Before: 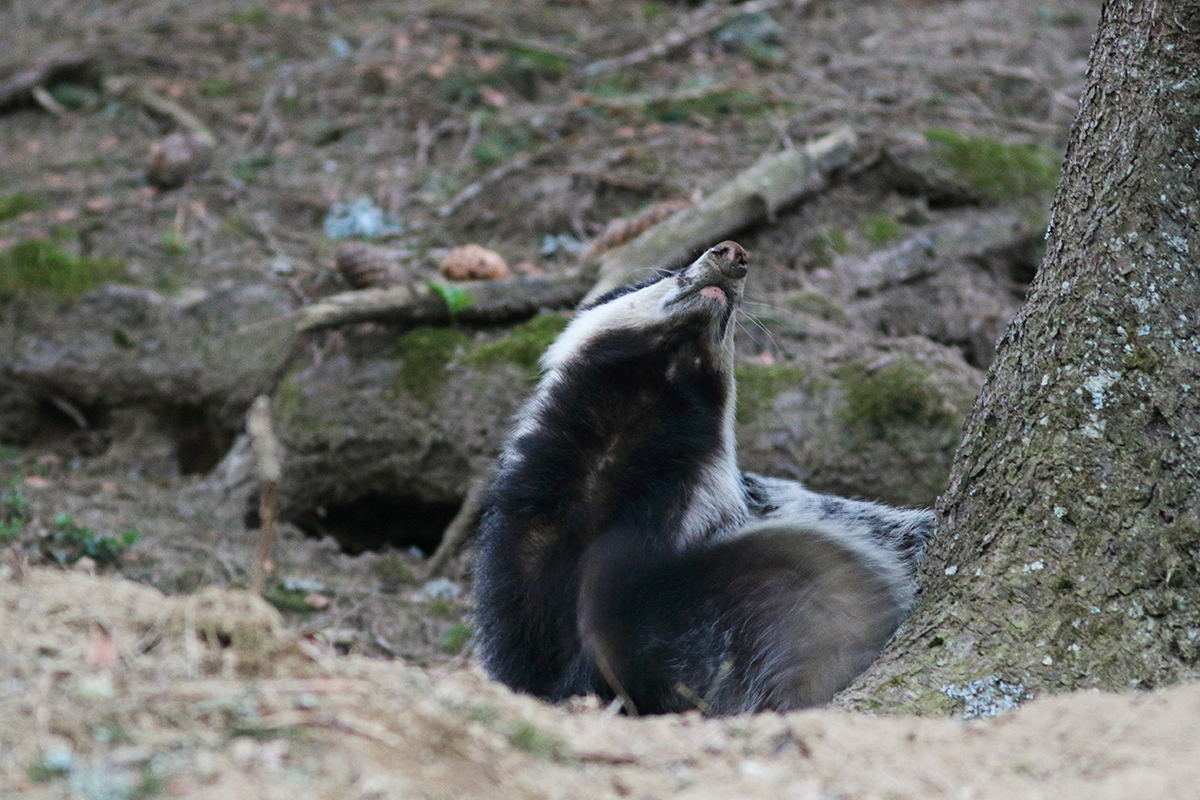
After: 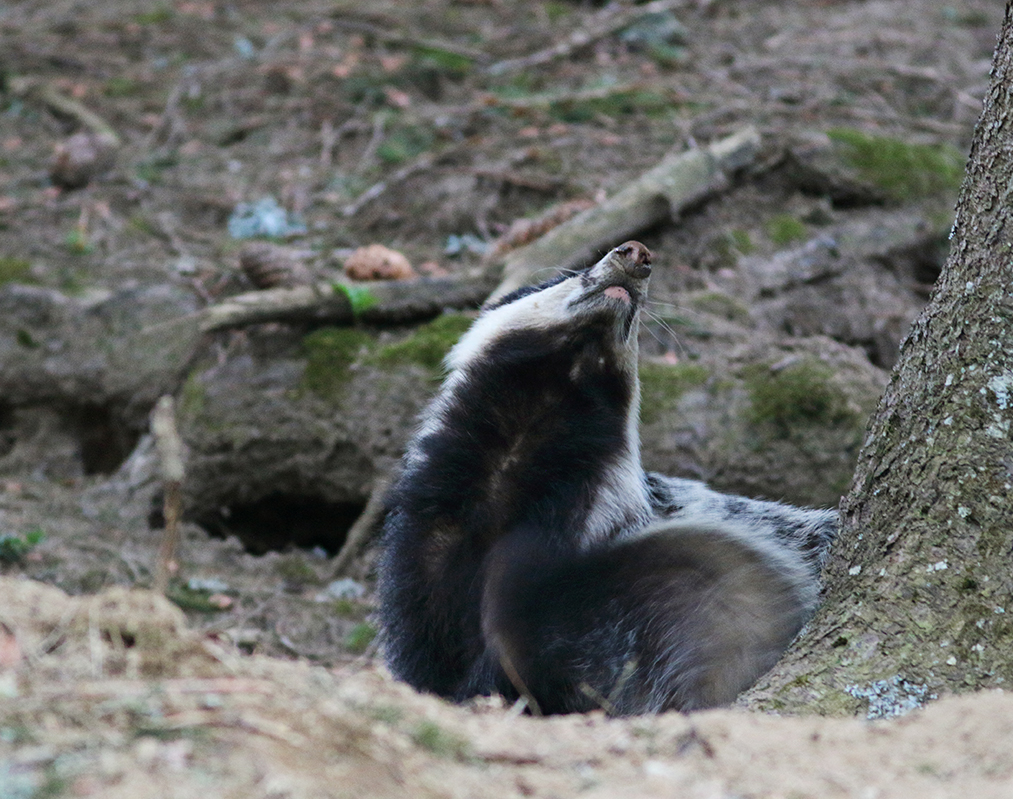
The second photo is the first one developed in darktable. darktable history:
crop: left 8.02%, right 7.531%
